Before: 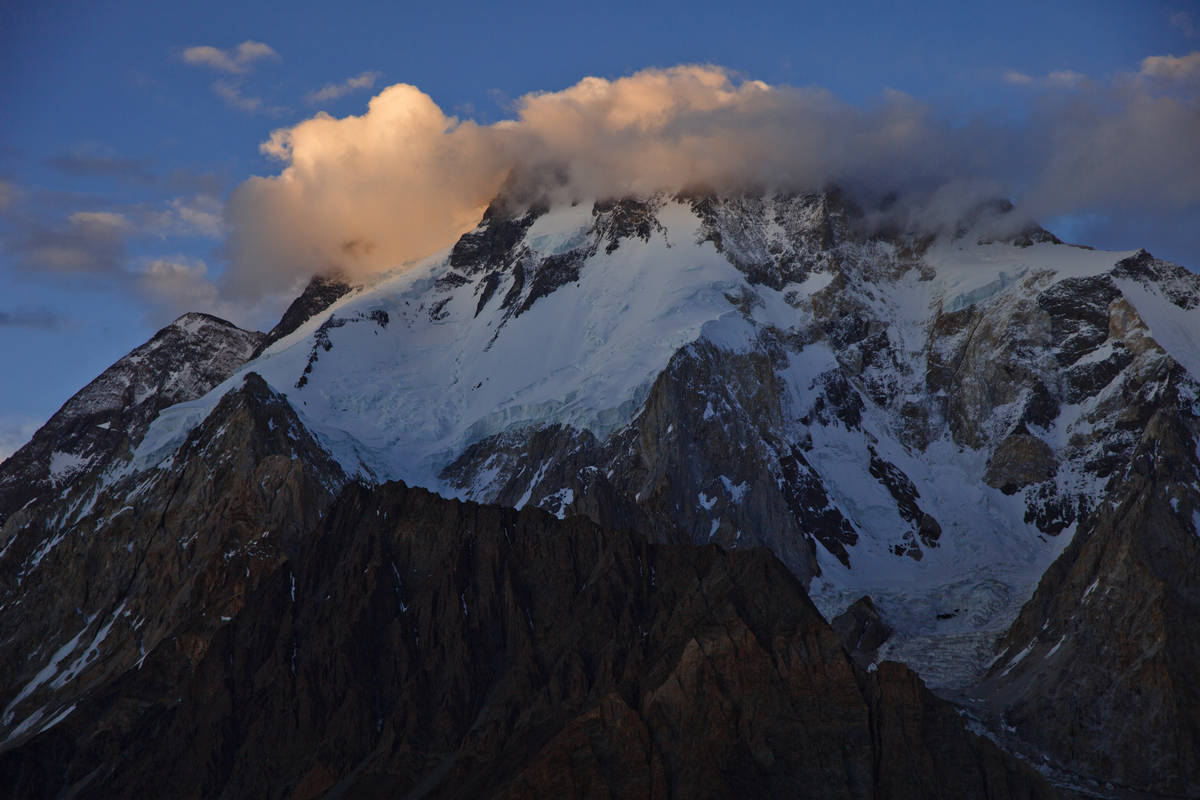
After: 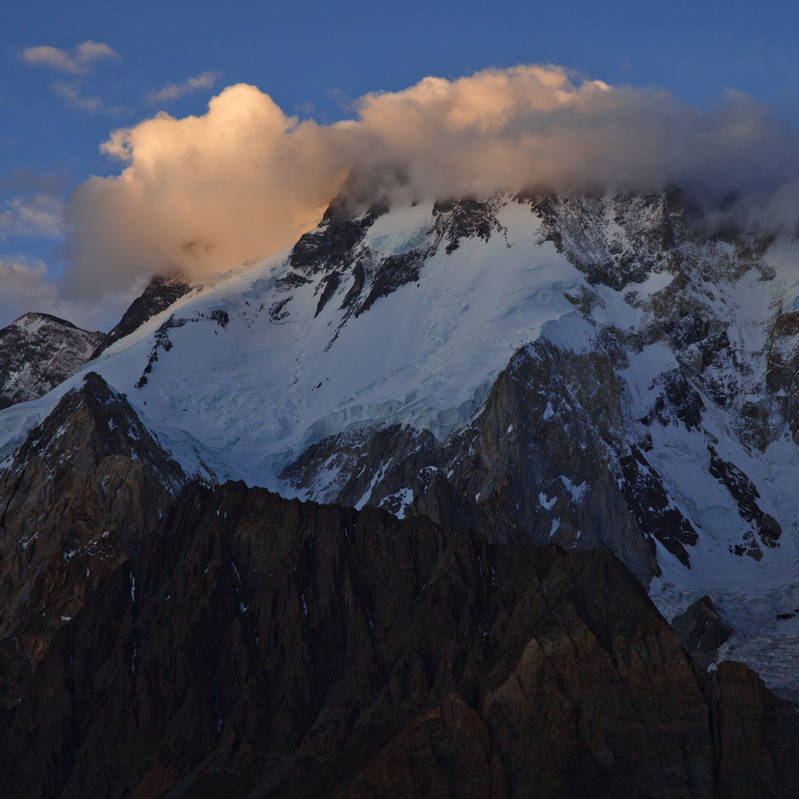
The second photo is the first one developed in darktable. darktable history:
crop and rotate: left 13.342%, right 19.991%
shadows and highlights: radius 331.84, shadows 53.55, highlights -100, compress 94.63%, highlights color adjustment 73.23%, soften with gaussian
